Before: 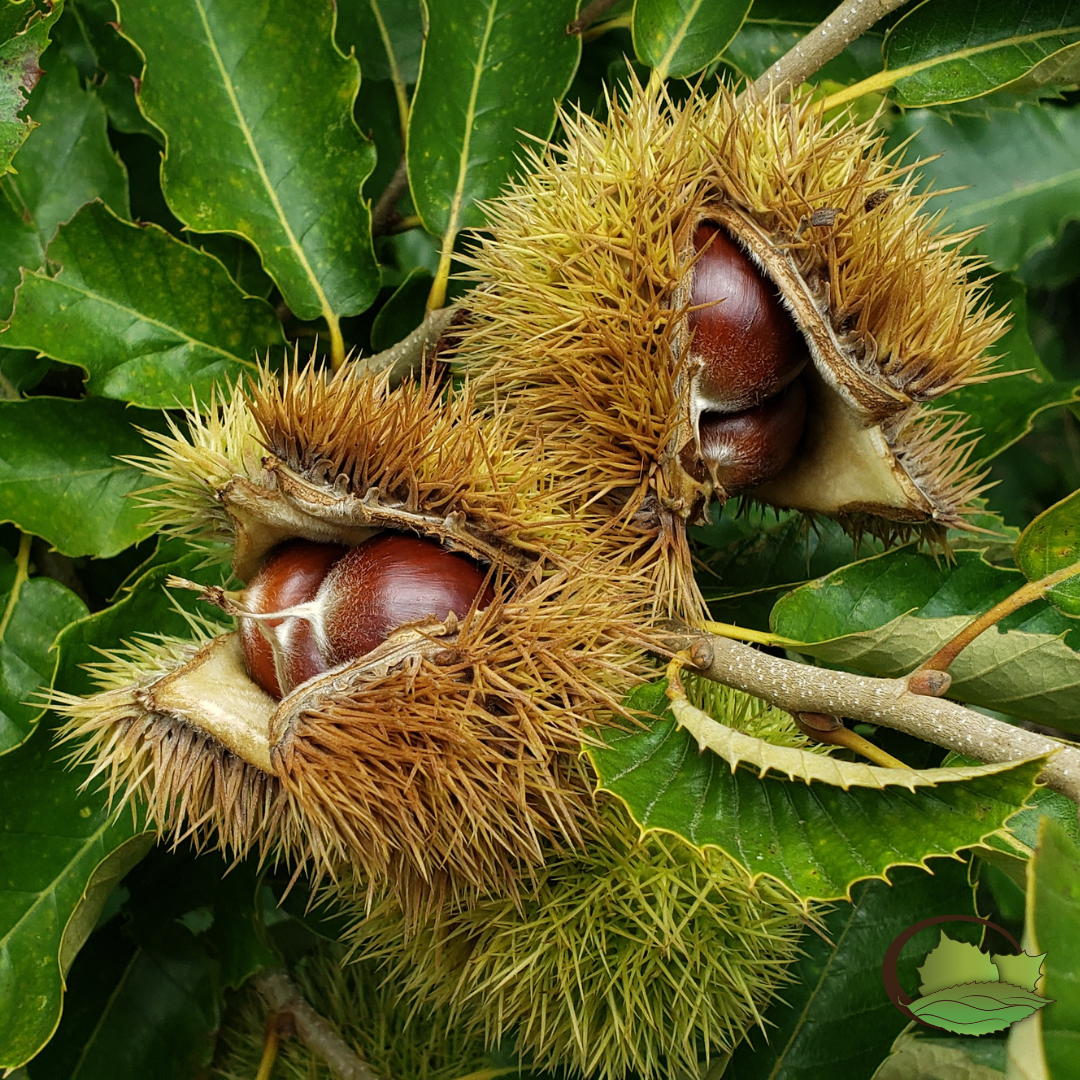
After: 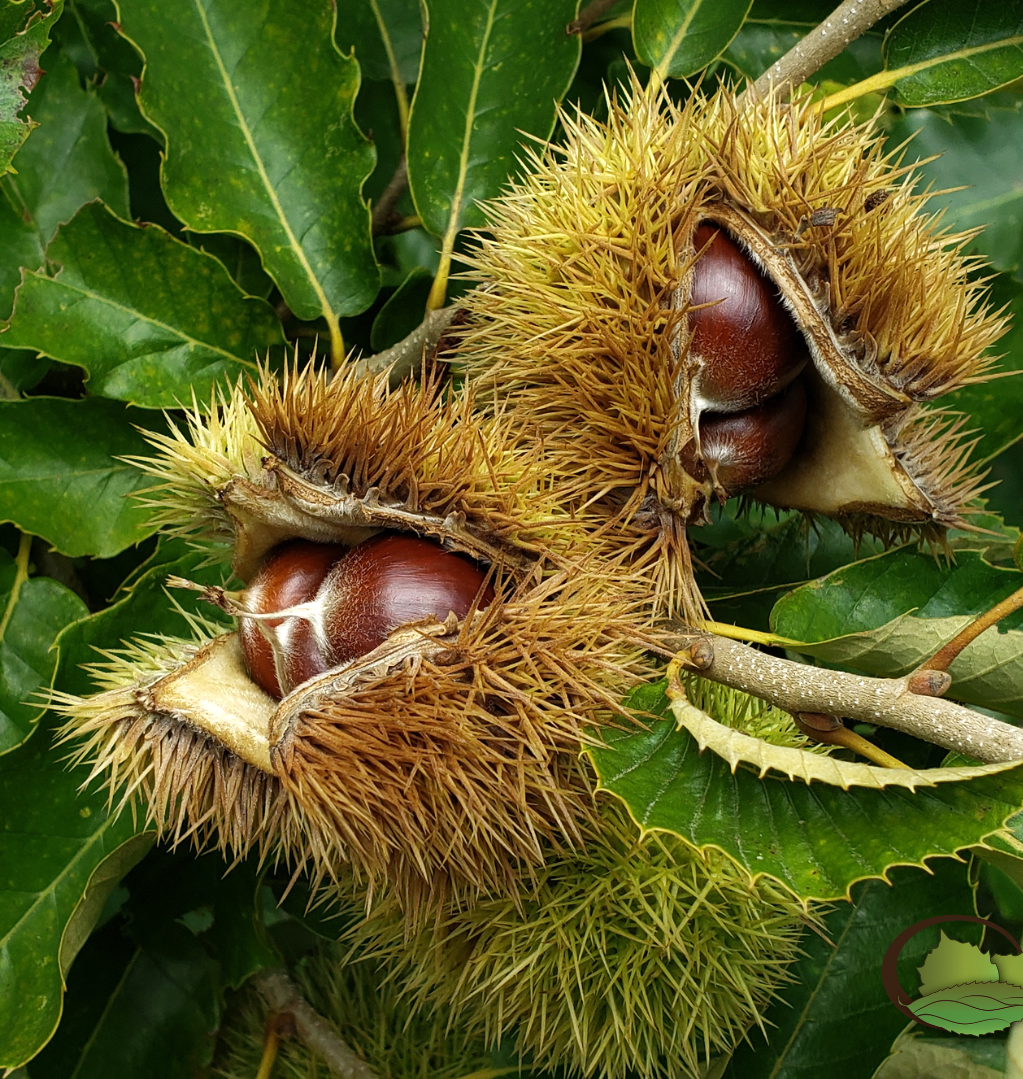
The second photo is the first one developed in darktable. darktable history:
crop and rotate: left 0%, right 5.238%
tone equalizer: -8 EV -0.001 EV, -7 EV 0.001 EV, -6 EV -0.002 EV, -5 EV -0.015 EV, -4 EV -0.08 EV, -3 EV -0.2 EV, -2 EV -0.283 EV, -1 EV 0.108 EV, +0 EV 0.283 EV
